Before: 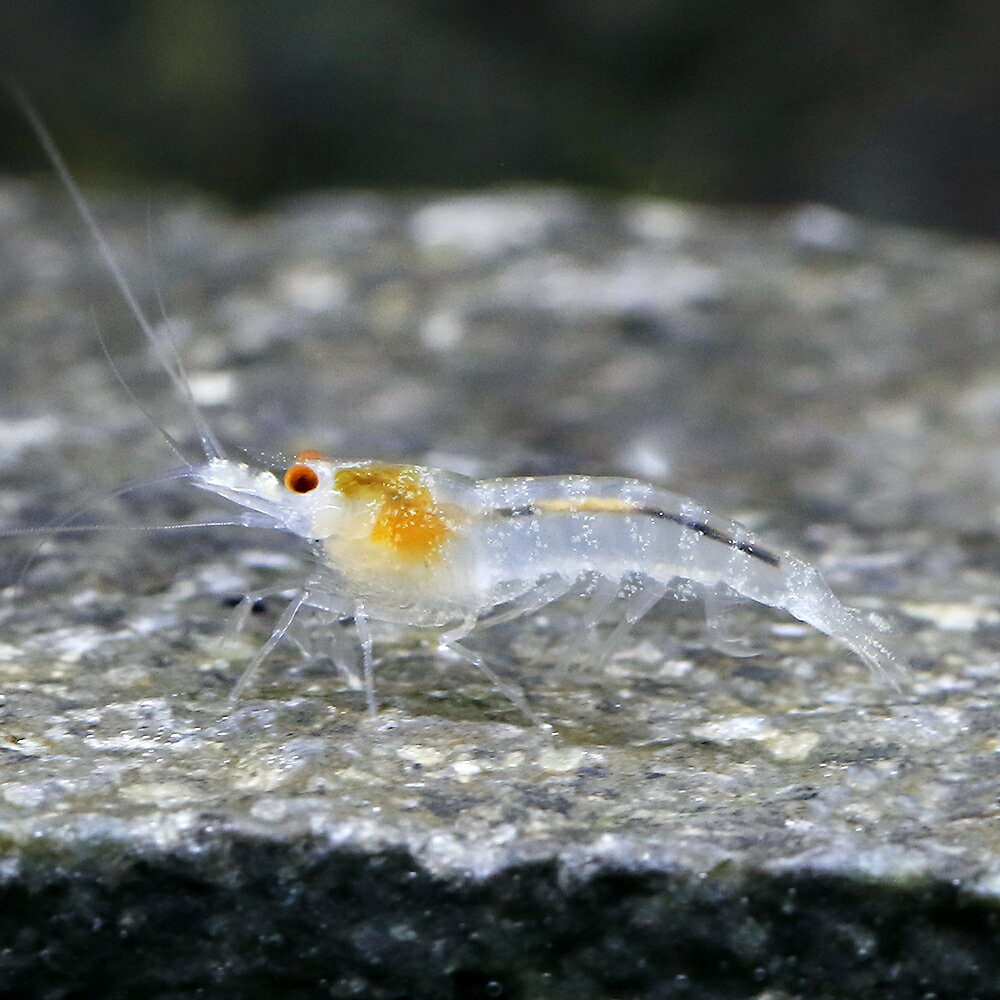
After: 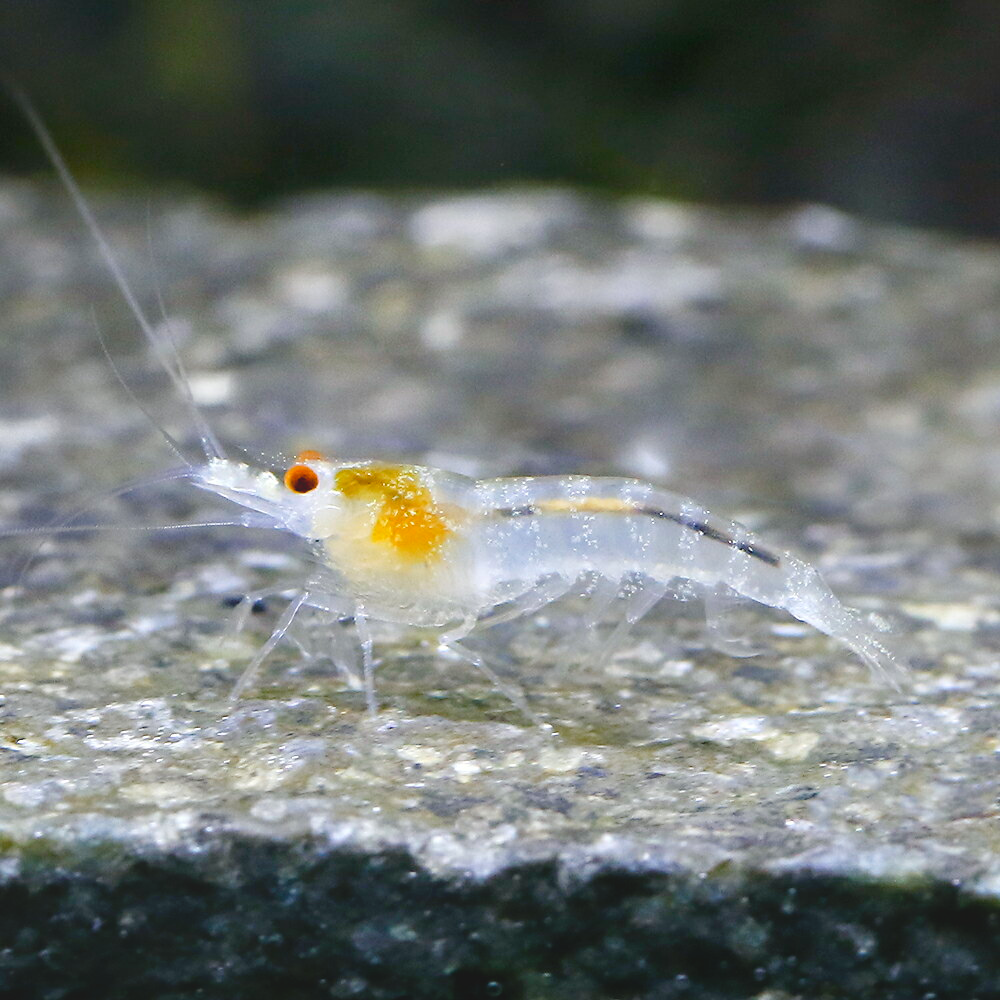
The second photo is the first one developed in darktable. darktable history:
color balance rgb: perceptual saturation grading › global saturation 35%, perceptual saturation grading › highlights -30%, perceptual saturation grading › shadows 35%, perceptual brilliance grading › global brilliance 3%, perceptual brilliance grading › highlights -3%, perceptual brilliance grading › shadows 3%
bloom: size 38%, threshold 95%, strength 30%
